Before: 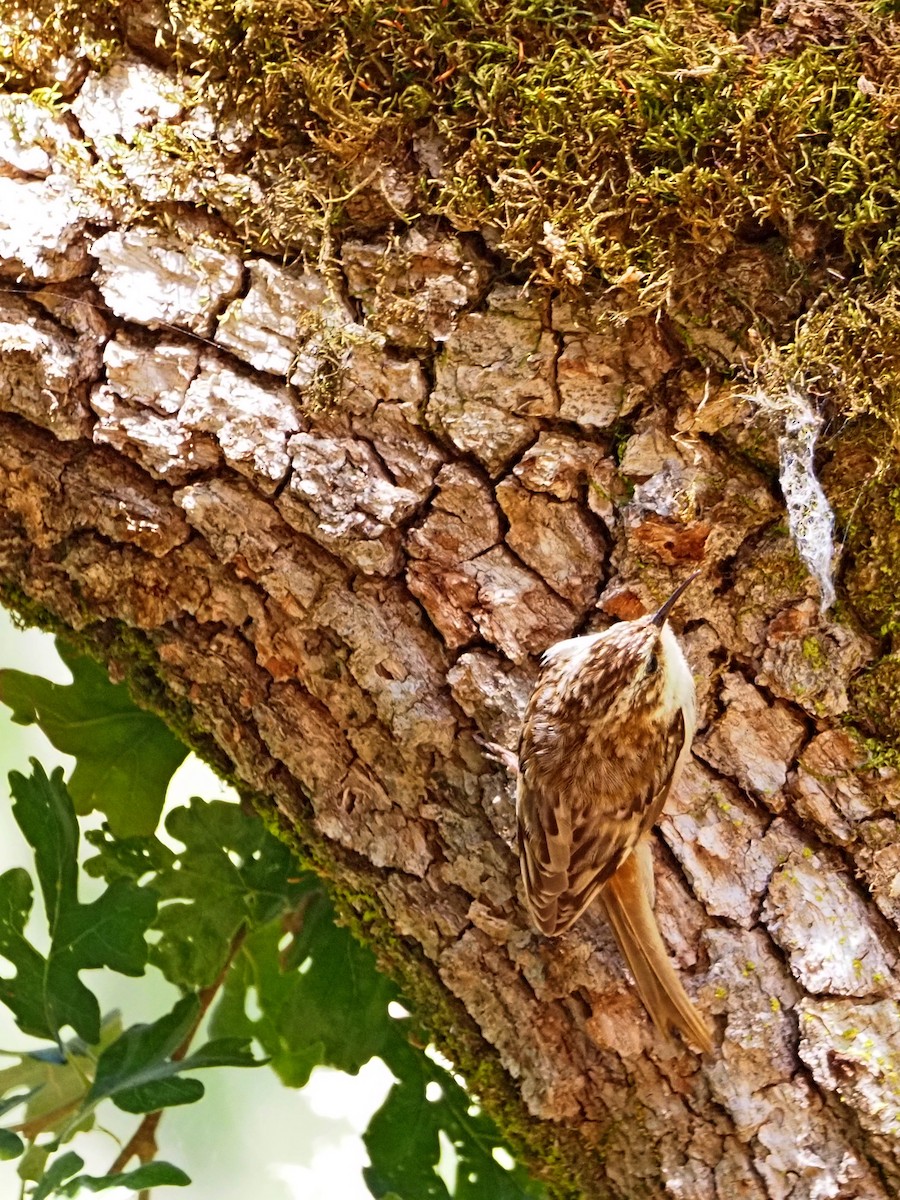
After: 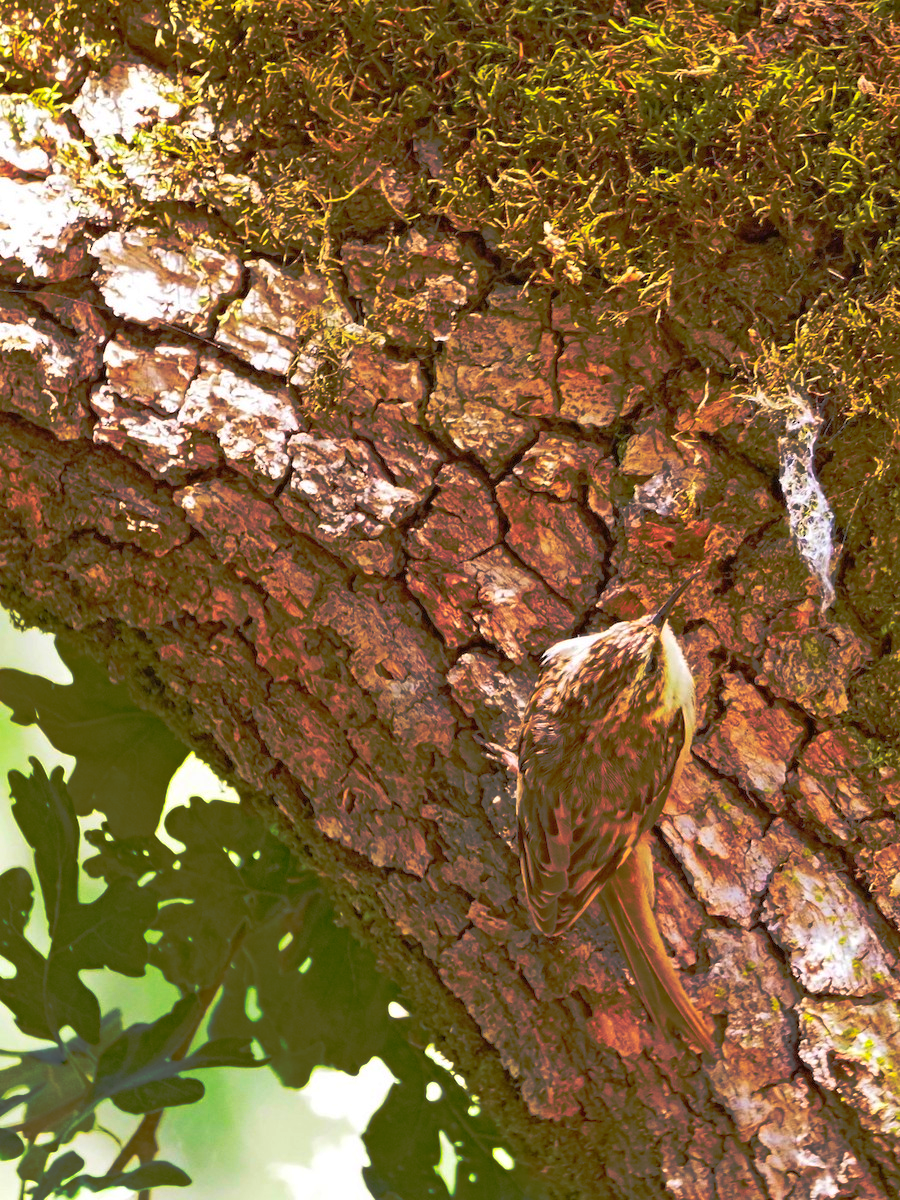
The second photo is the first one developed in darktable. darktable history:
tone curve: curves: ch0 [(0, 0) (0.003, 0.032) (0.53, 0.368) (0.901, 0.866) (1, 1)], preserve colors none
color balance rgb: perceptual saturation grading › global saturation 25%, perceptual brilliance grading › mid-tones 10%, perceptual brilliance grading › shadows 15%, global vibrance 20%
